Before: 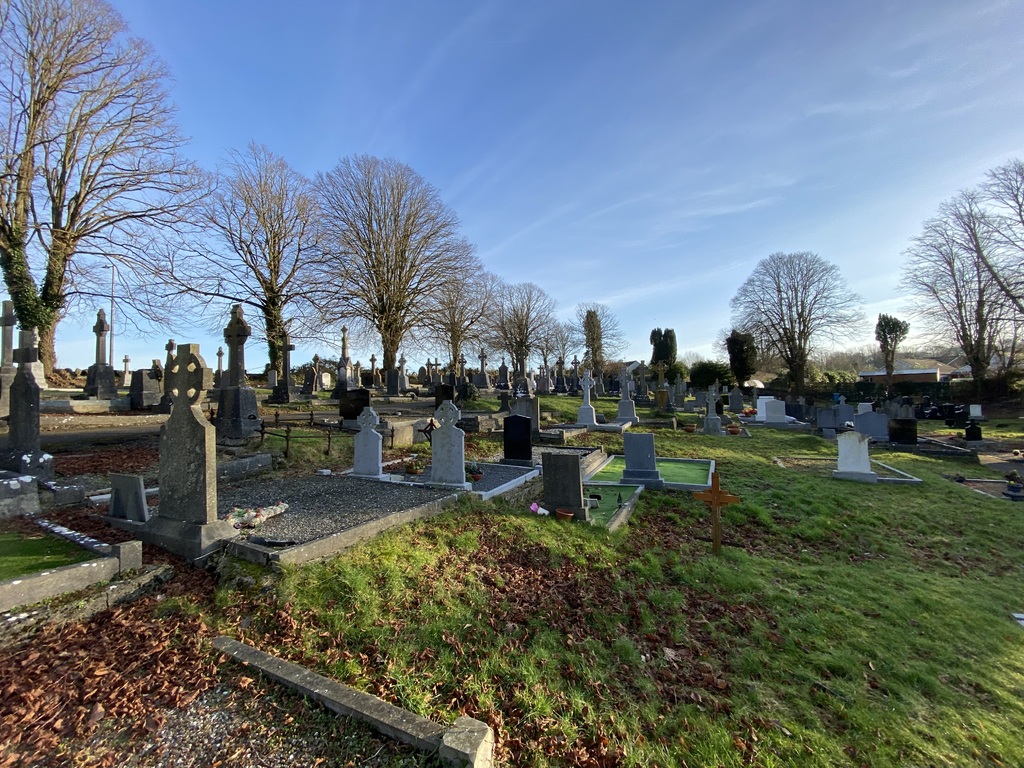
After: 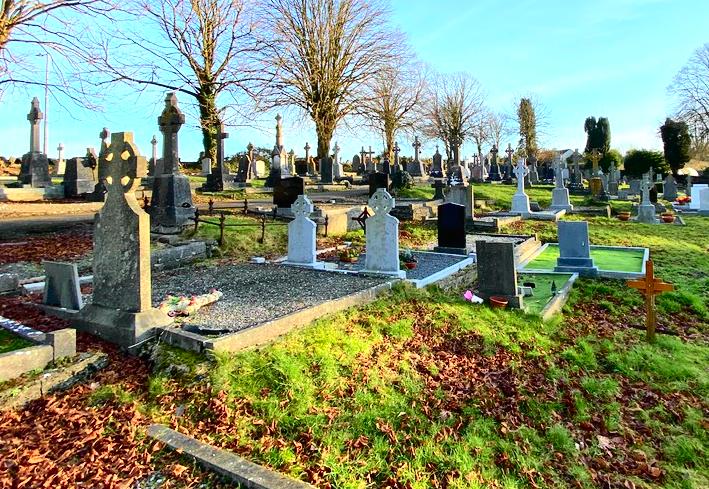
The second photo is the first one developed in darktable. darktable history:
local contrast: mode bilateral grid, contrast 20, coarseness 50, detail 120%, midtone range 0.2
tone curve: curves: ch0 [(0, 0.014) (0.12, 0.096) (0.386, 0.49) (0.54, 0.684) (0.751, 0.855) (0.89, 0.943) (0.998, 0.989)]; ch1 [(0, 0) (0.133, 0.099) (0.437, 0.41) (0.5, 0.5) (0.517, 0.536) (0.548, 0.575) (0.582, 0.631) (0.627, 0.688) (0.836, 0.868) (1, 1)]; ch2 [(0, 0) (0.374, 0.341) (0.456, 0.443) (0.478, 0.49) (0.501, 0.5) (0.528, 0.538) (0.55, 0.6) (0.572, 0.63) (0.702, 0.765) (1, 1)], color space Lab, independent channels, preserve colors none
crop: left 6.488%, top 27.668%, right 24.183%, bottom 8.656%
exposure: black level correction 0, exposure 0.7 EV, compensate exposure bias true, compensate highlight preservation false
